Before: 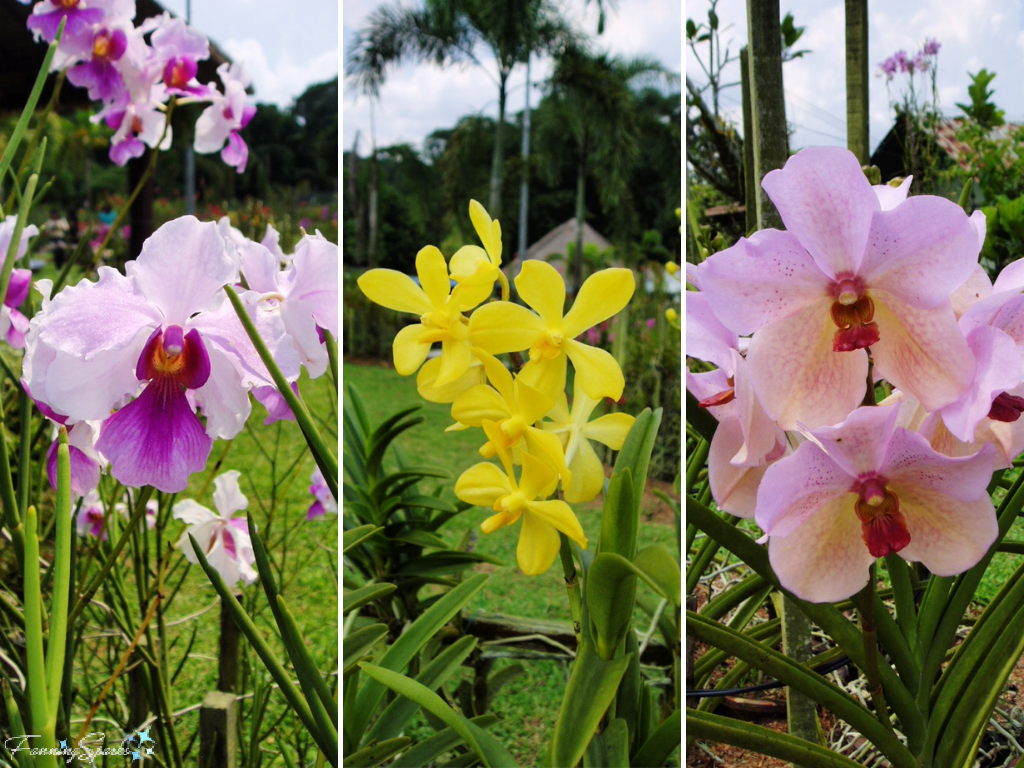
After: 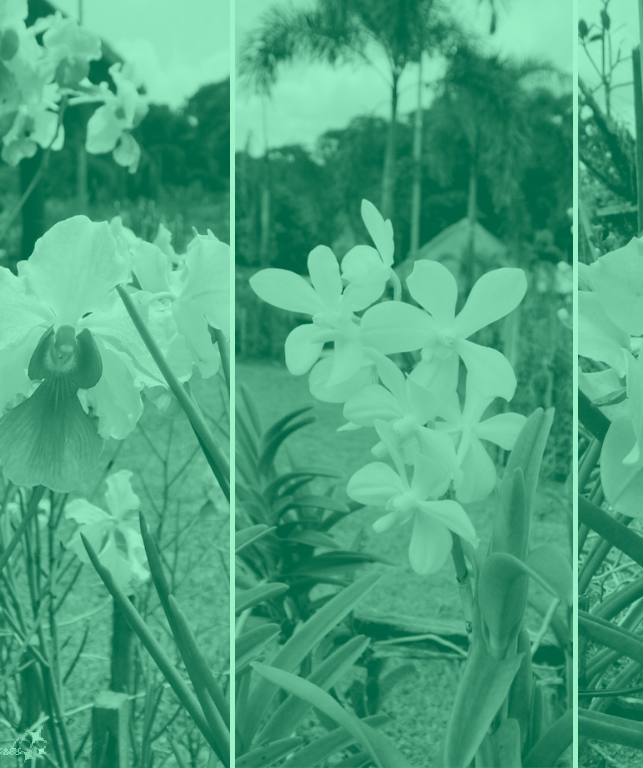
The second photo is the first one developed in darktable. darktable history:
exposure: exposure 0.29 EV, compensate highlight preservation false
colorize: hue 147.6°, saturation 65%, lightness 21.64%
crop: left 10.644%, right 26.528%
